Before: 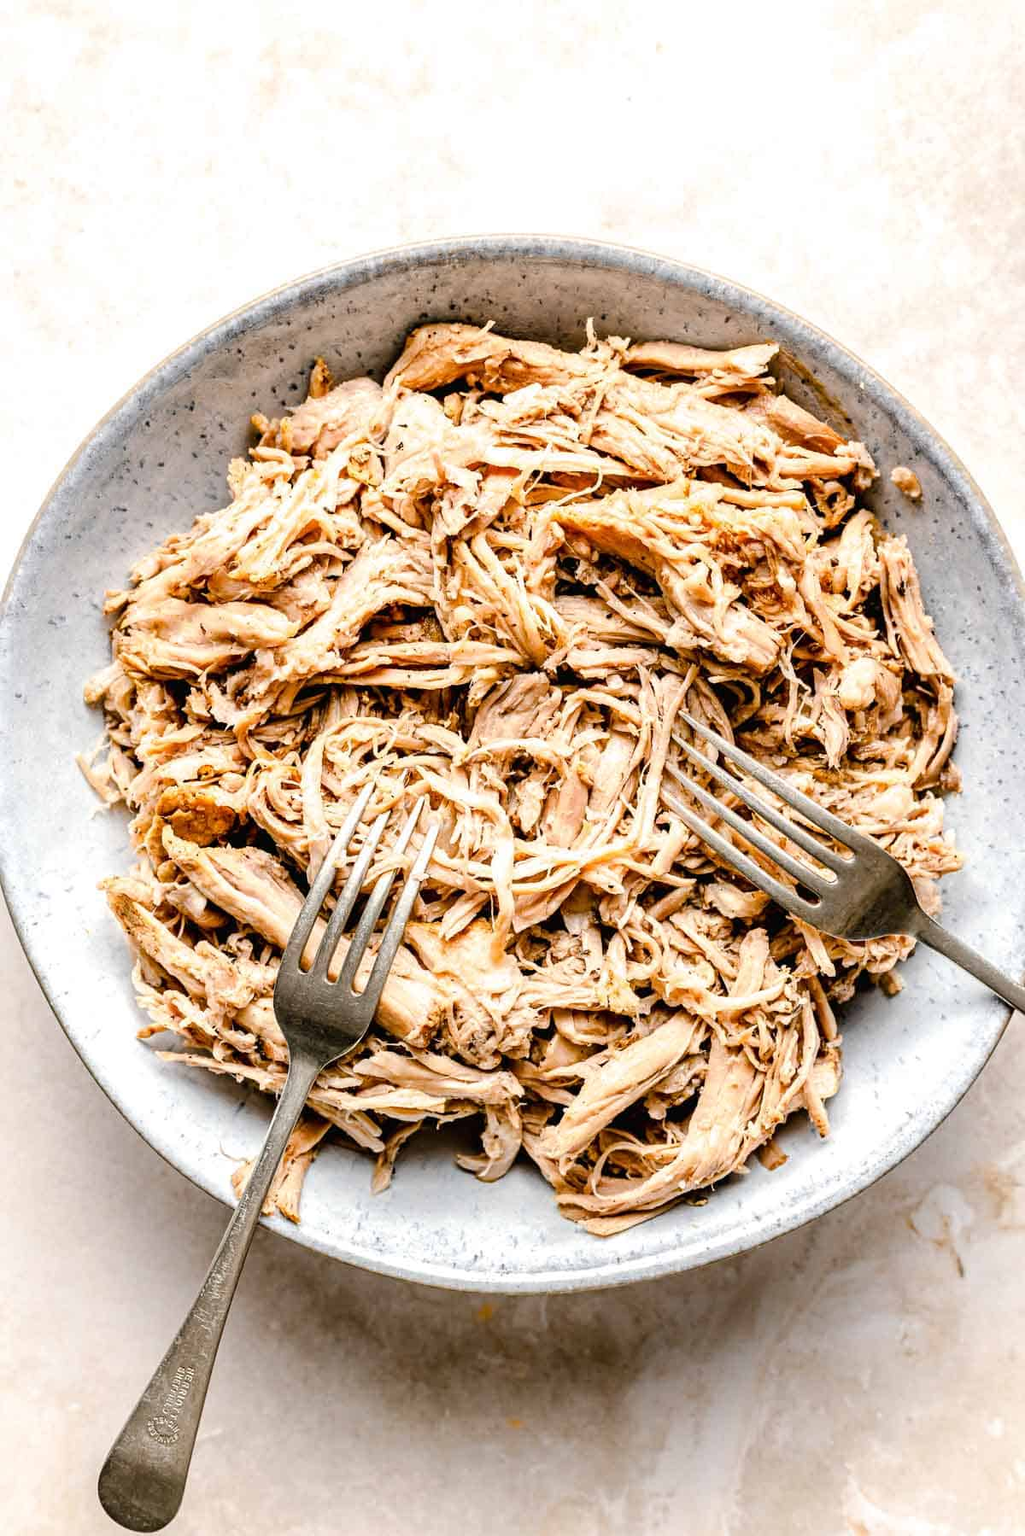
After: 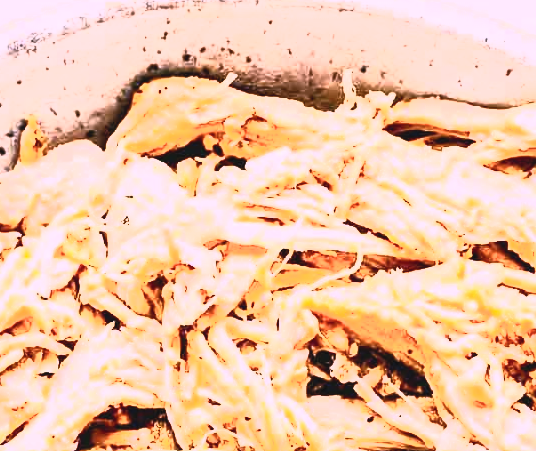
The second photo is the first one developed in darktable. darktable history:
white balance: red 1.188, blue 1.11
crop: left 28.64%, top 16.832%, right 26.637%, bottom 58.055%
contrast brightness saturation: contrast 0.62, brightness 0.34, saturation 0.14
tone curve: curves: ch0 [(0, 0.052) (0.207, 0.35) (0.392, 0.592) (0.54, 0.803) (0.725, 0.922) (0.99, 0.974)], color space Lab, independent channels, preserve colors none
color correction: saturation 0.99
